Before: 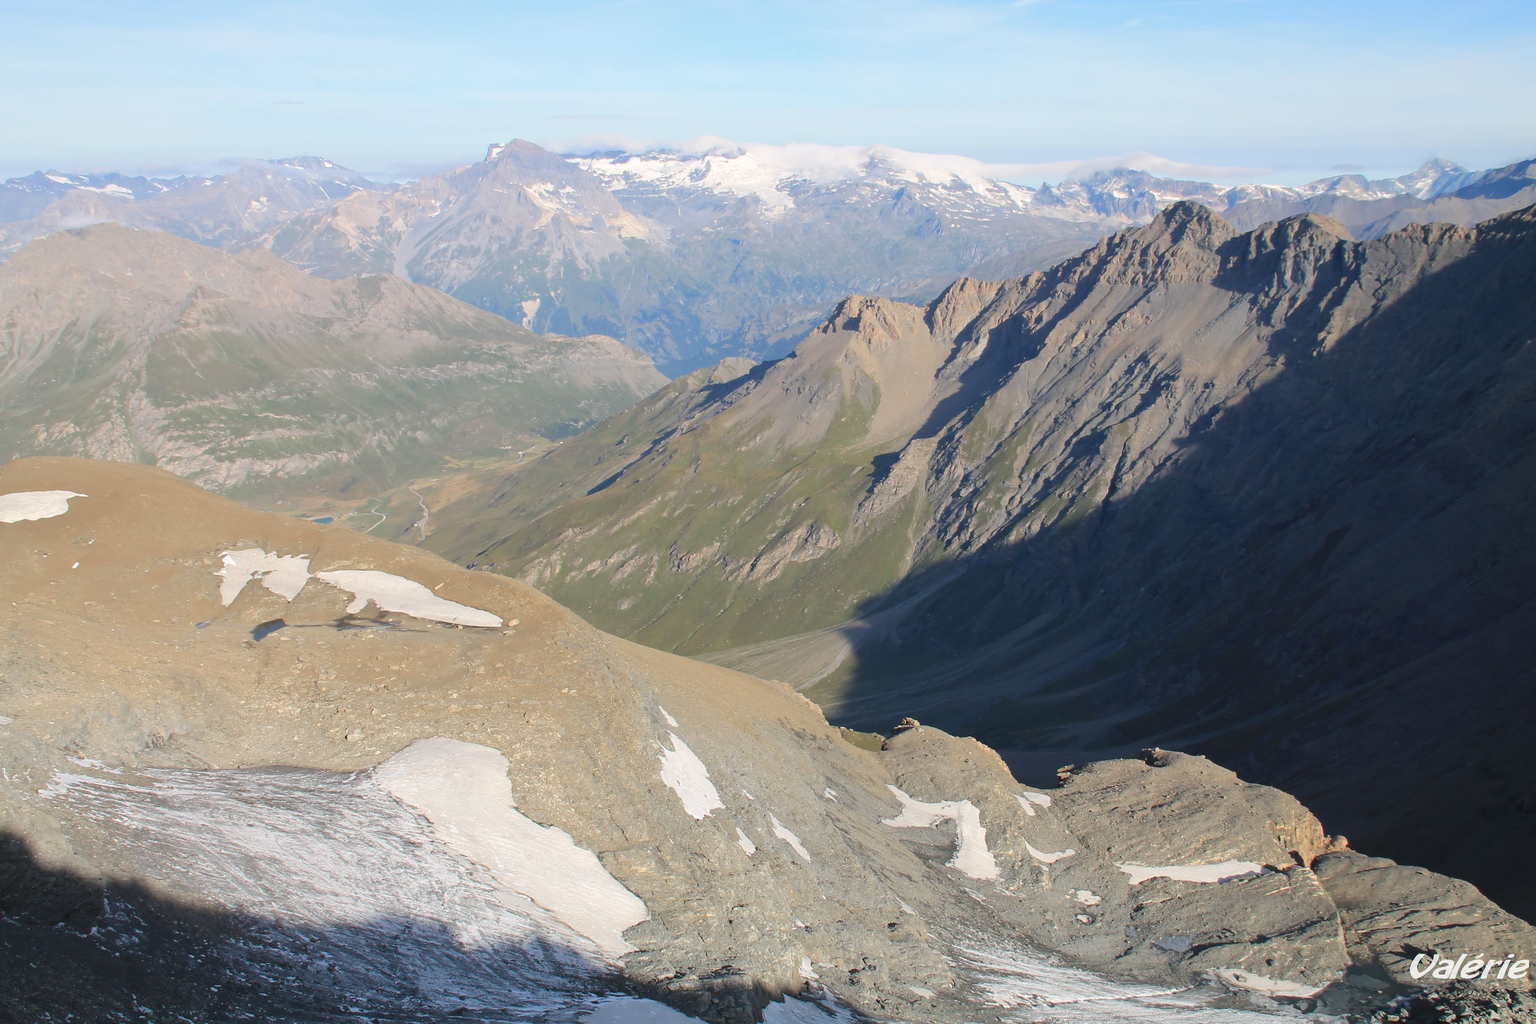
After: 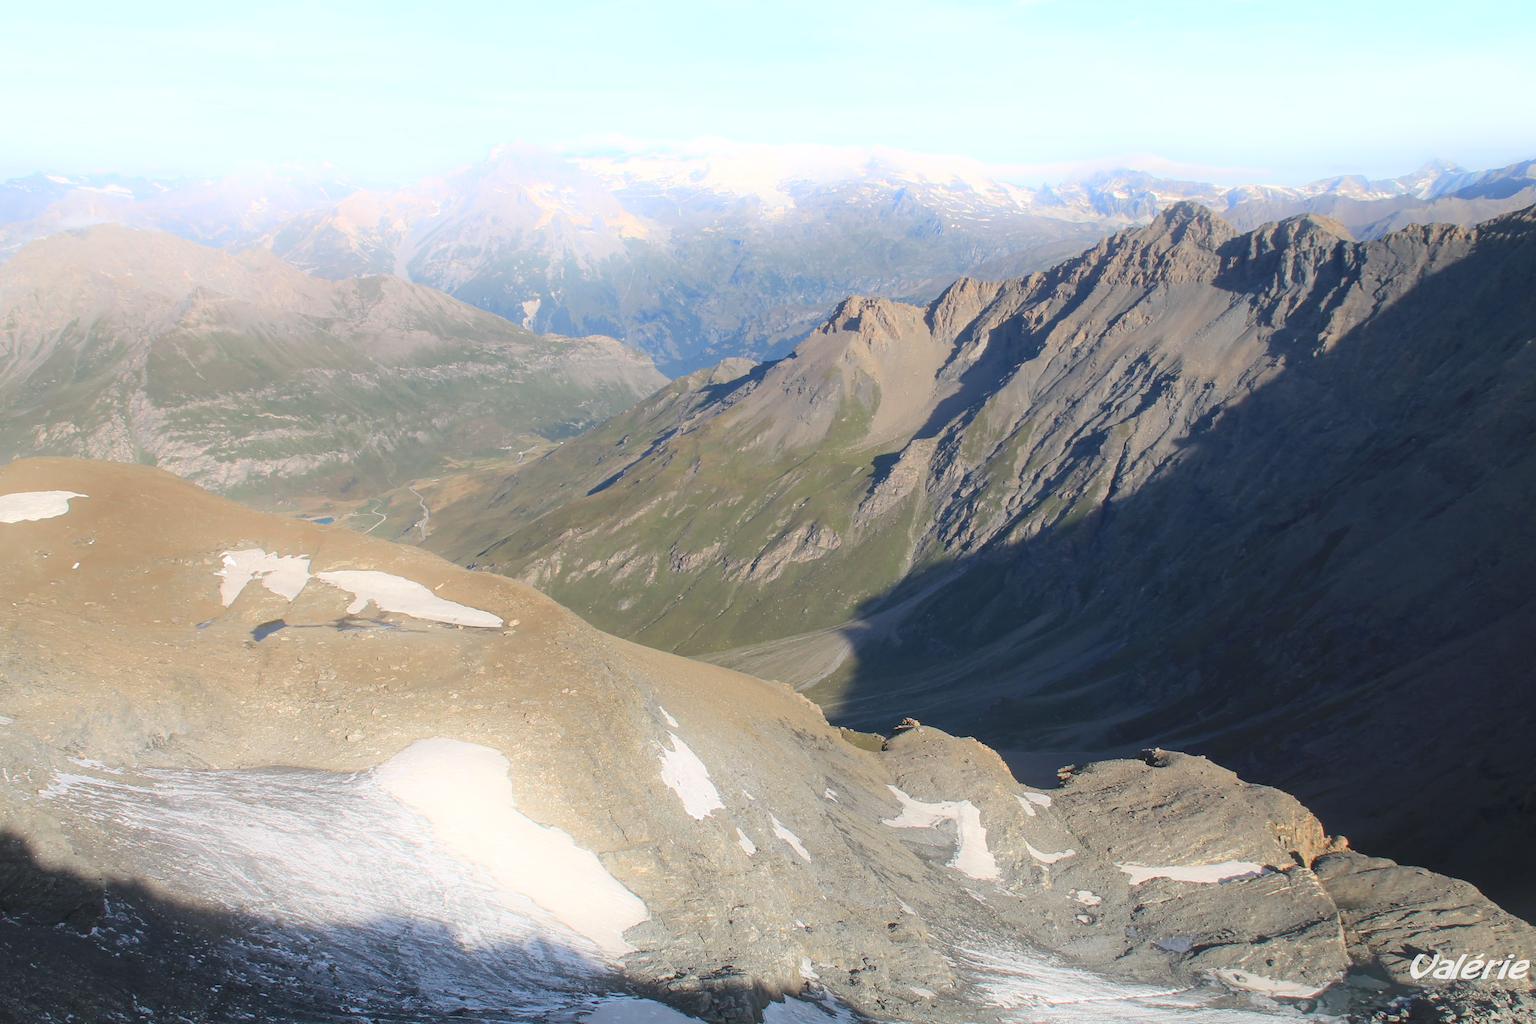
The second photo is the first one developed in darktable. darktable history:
bloom: on, module defaults
local contrast: detail 110%
